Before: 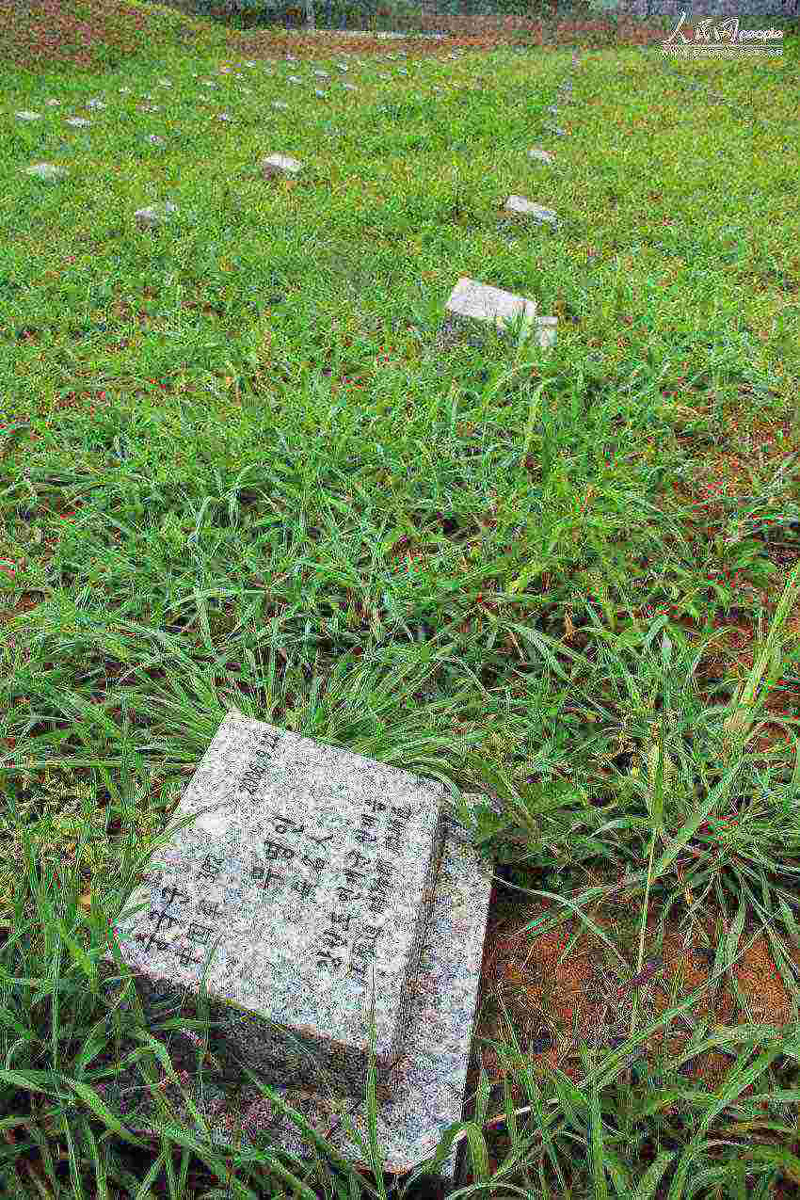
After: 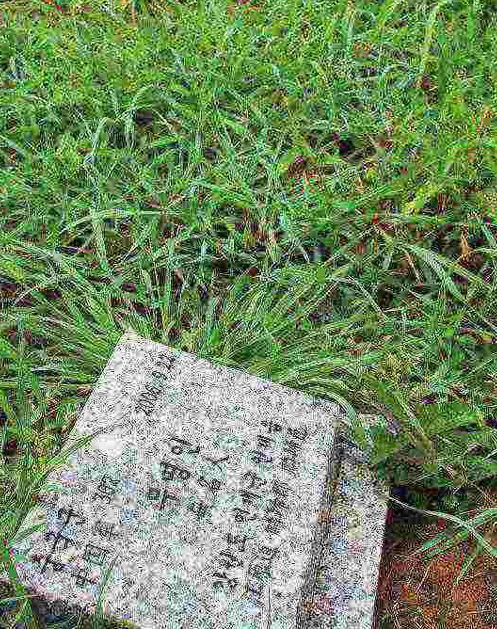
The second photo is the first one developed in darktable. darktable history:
crop: left 13.06%, top 31.591%, right 24.711%, bottom 15.94%
